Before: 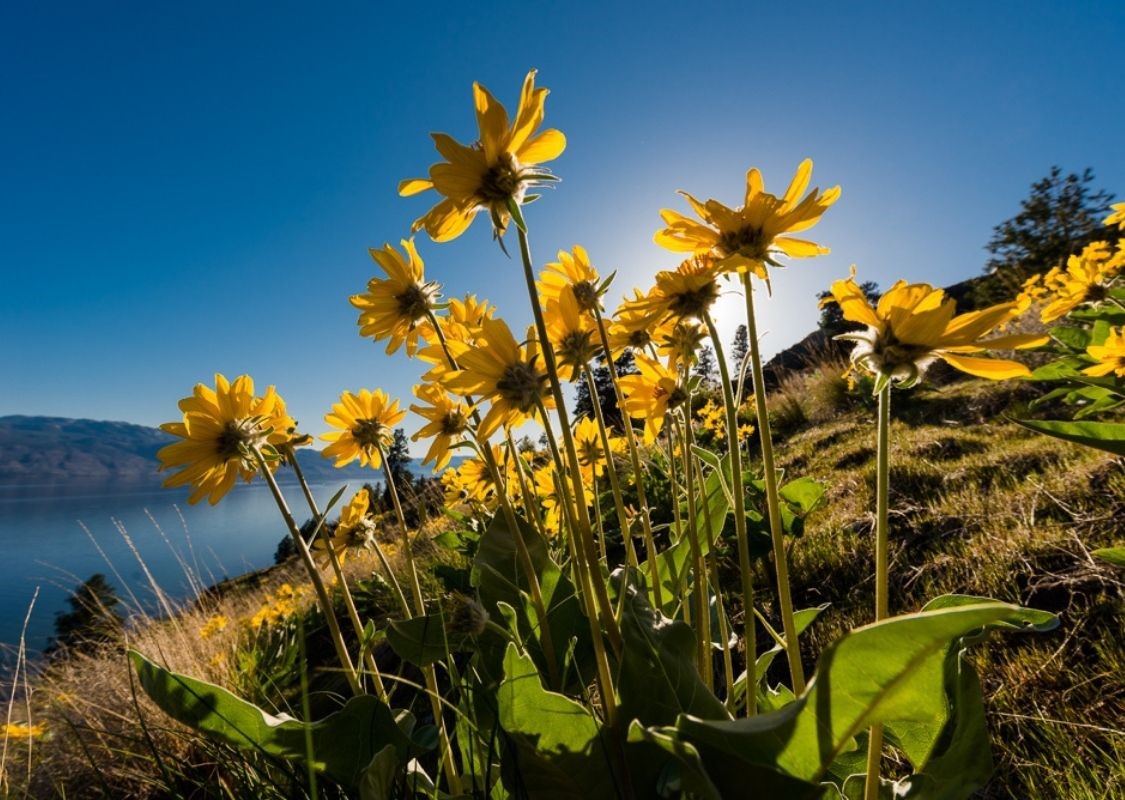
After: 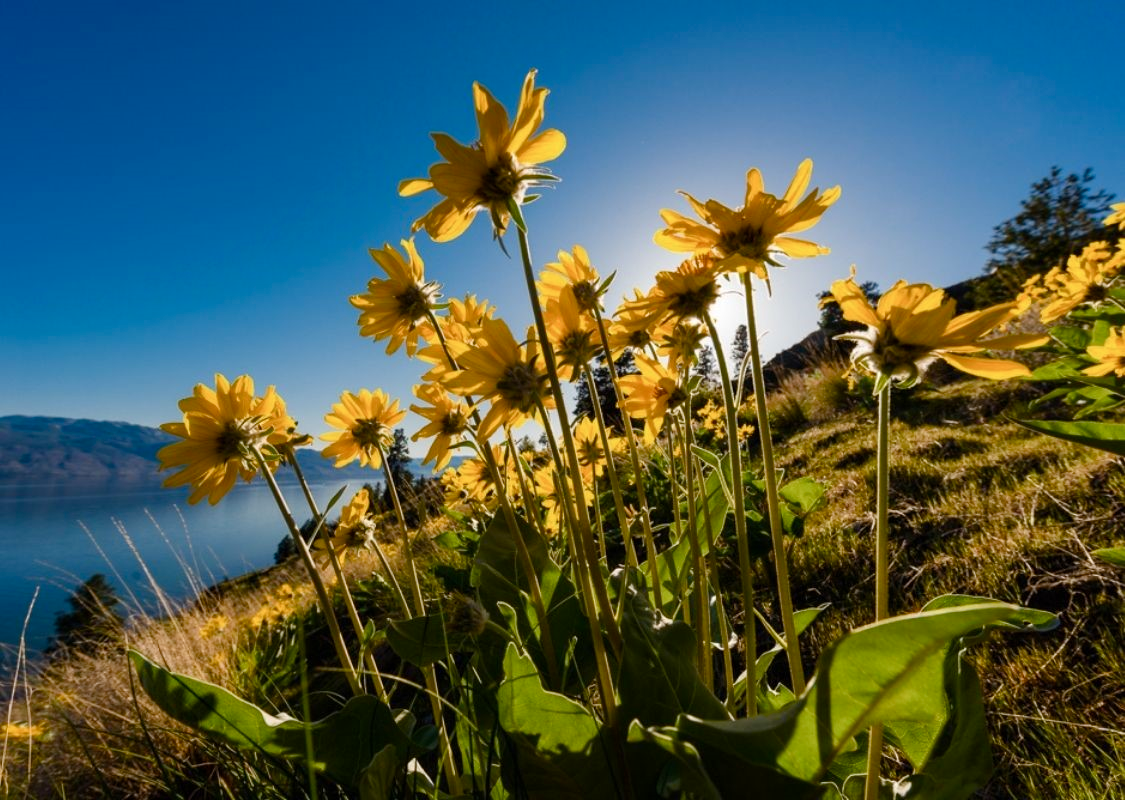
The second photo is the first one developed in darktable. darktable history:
color balance rgb: power › hue 62.49°, perceptual saturation grading › global saturation 14.104%, perceptual saturation grading › highlights -25.84%, perceptual saturation grading › shadows 25.664%
